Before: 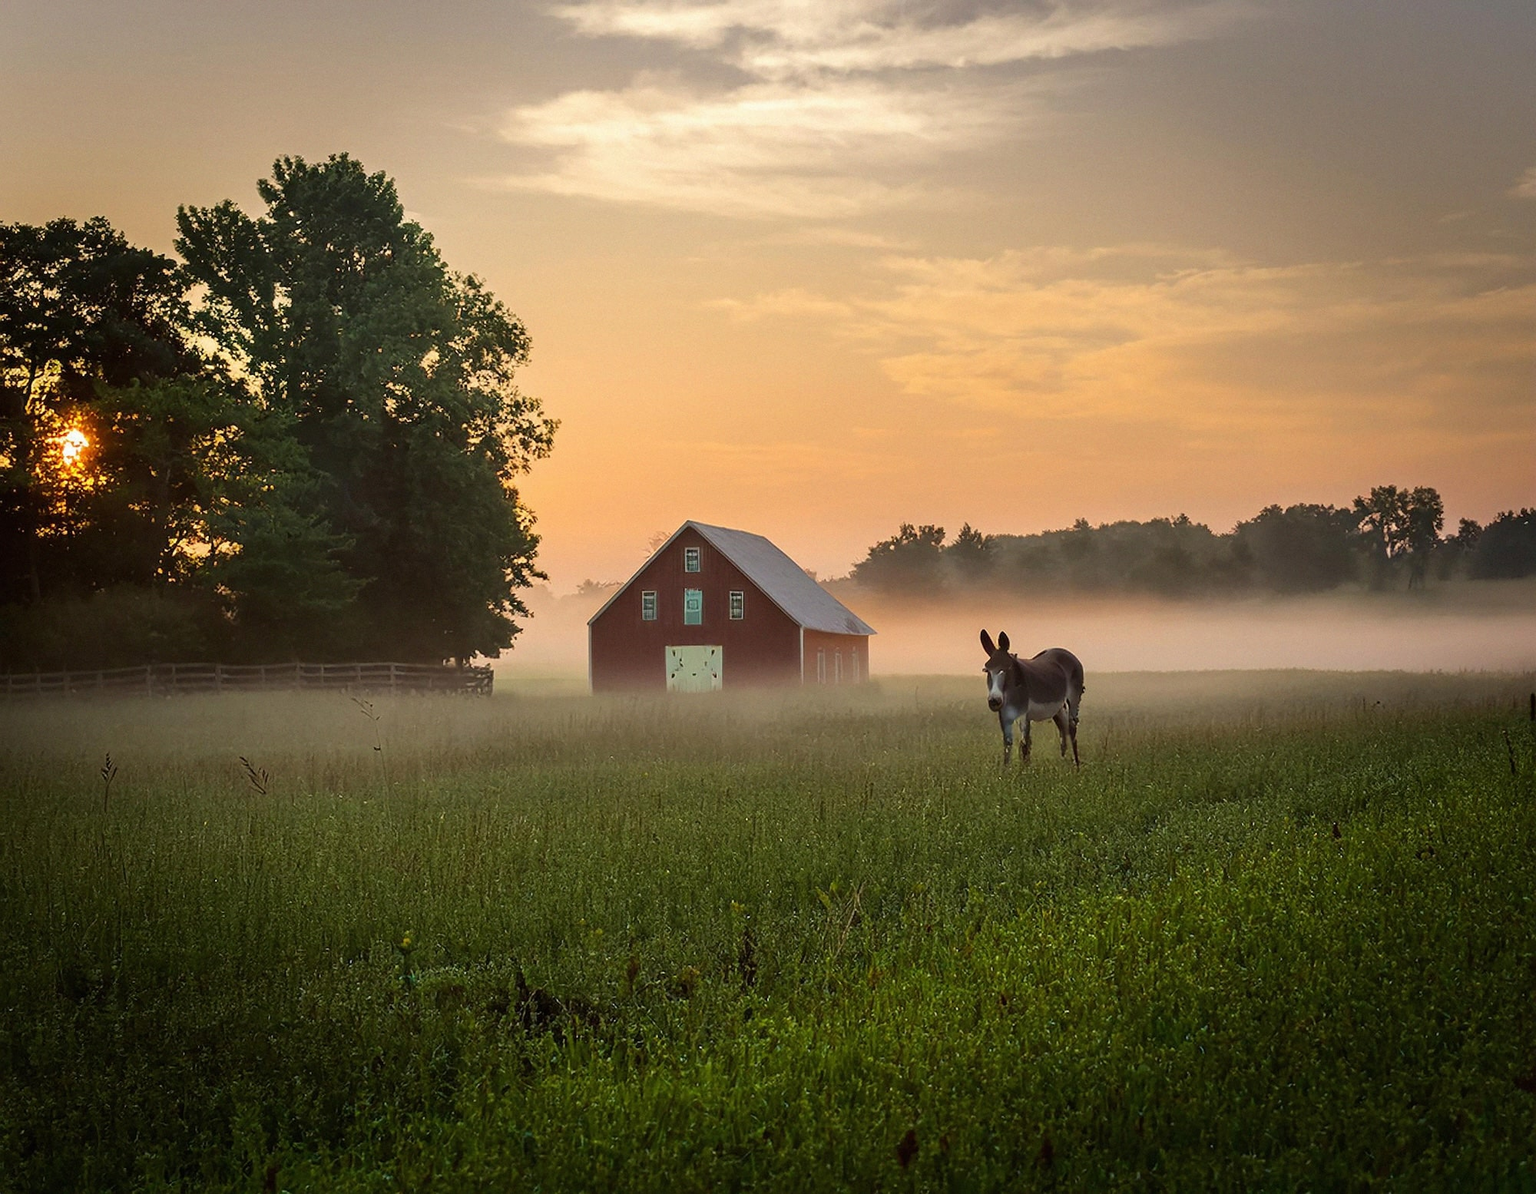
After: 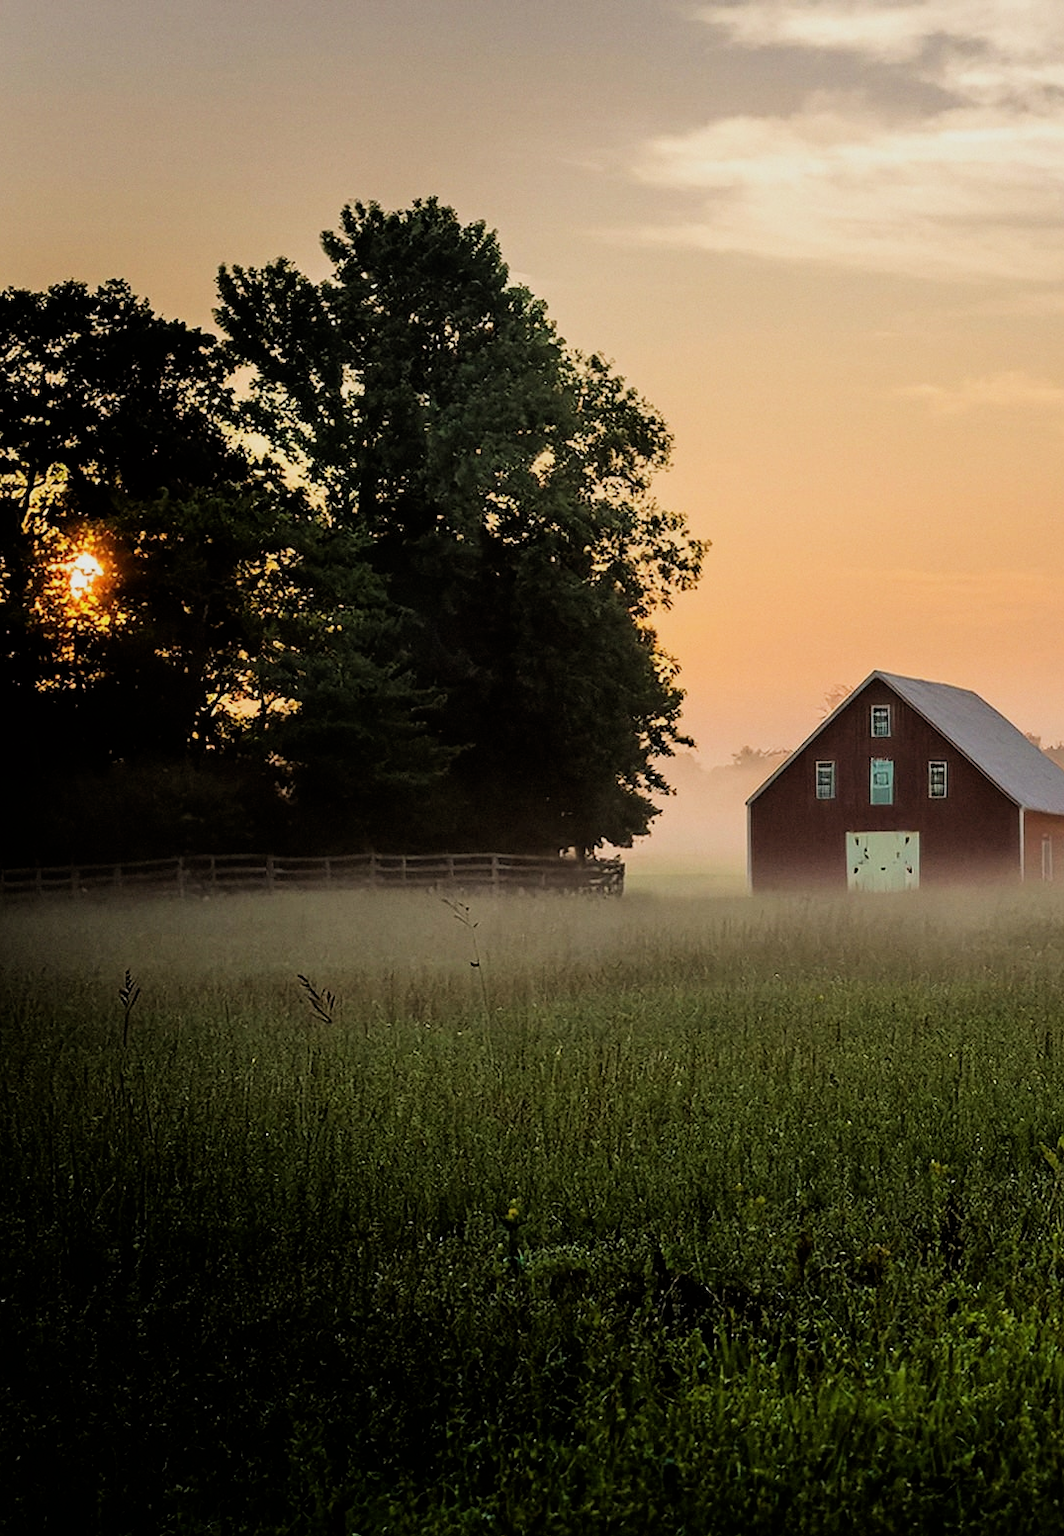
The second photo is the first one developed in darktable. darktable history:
crop: left 0.587%, right 45.588%, bottom 0.086%
filmic rgb: black relative exposure -5 EV, white relative exposure 3.5 EV, hardness 3.19, contrast 1.2, highlights saturation mix -30%
